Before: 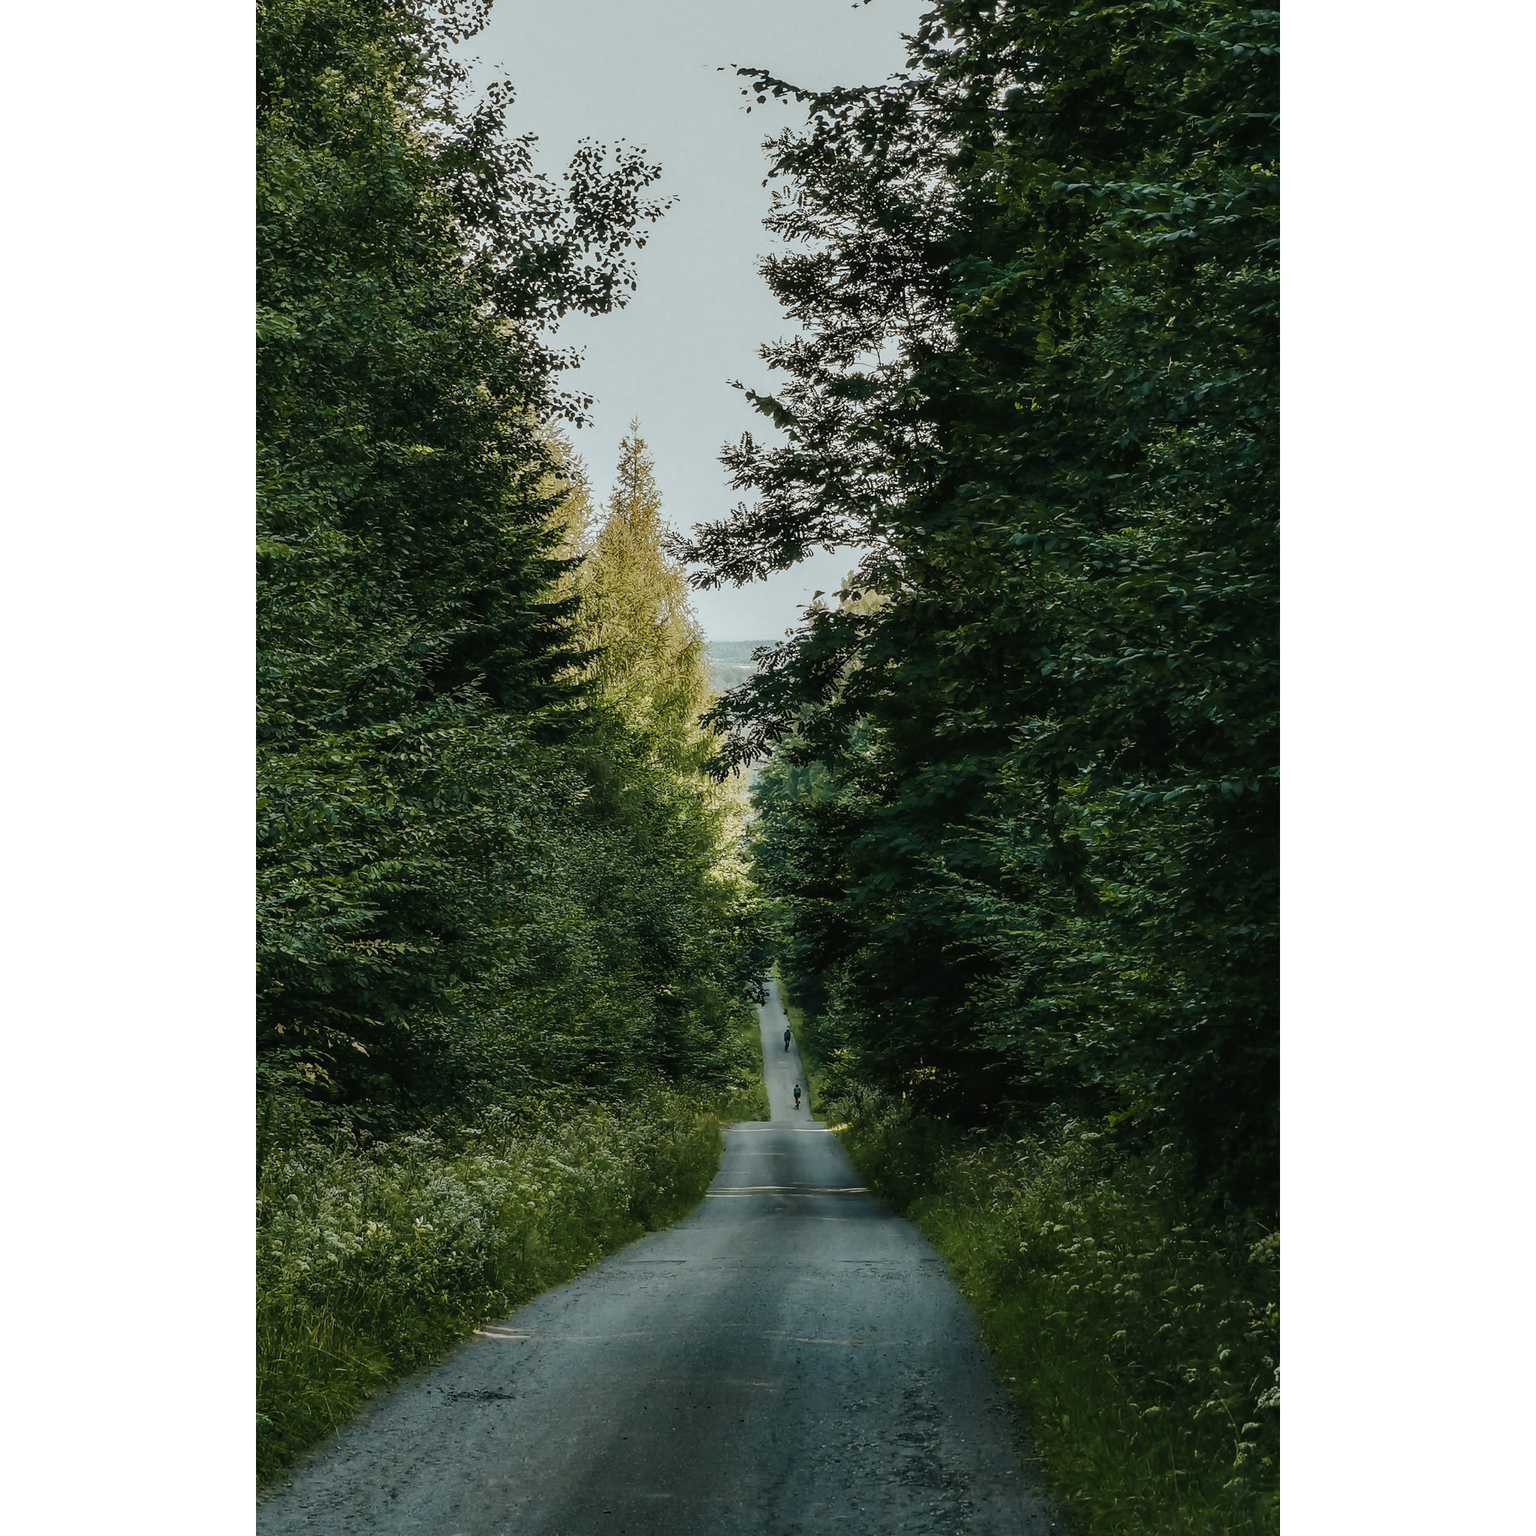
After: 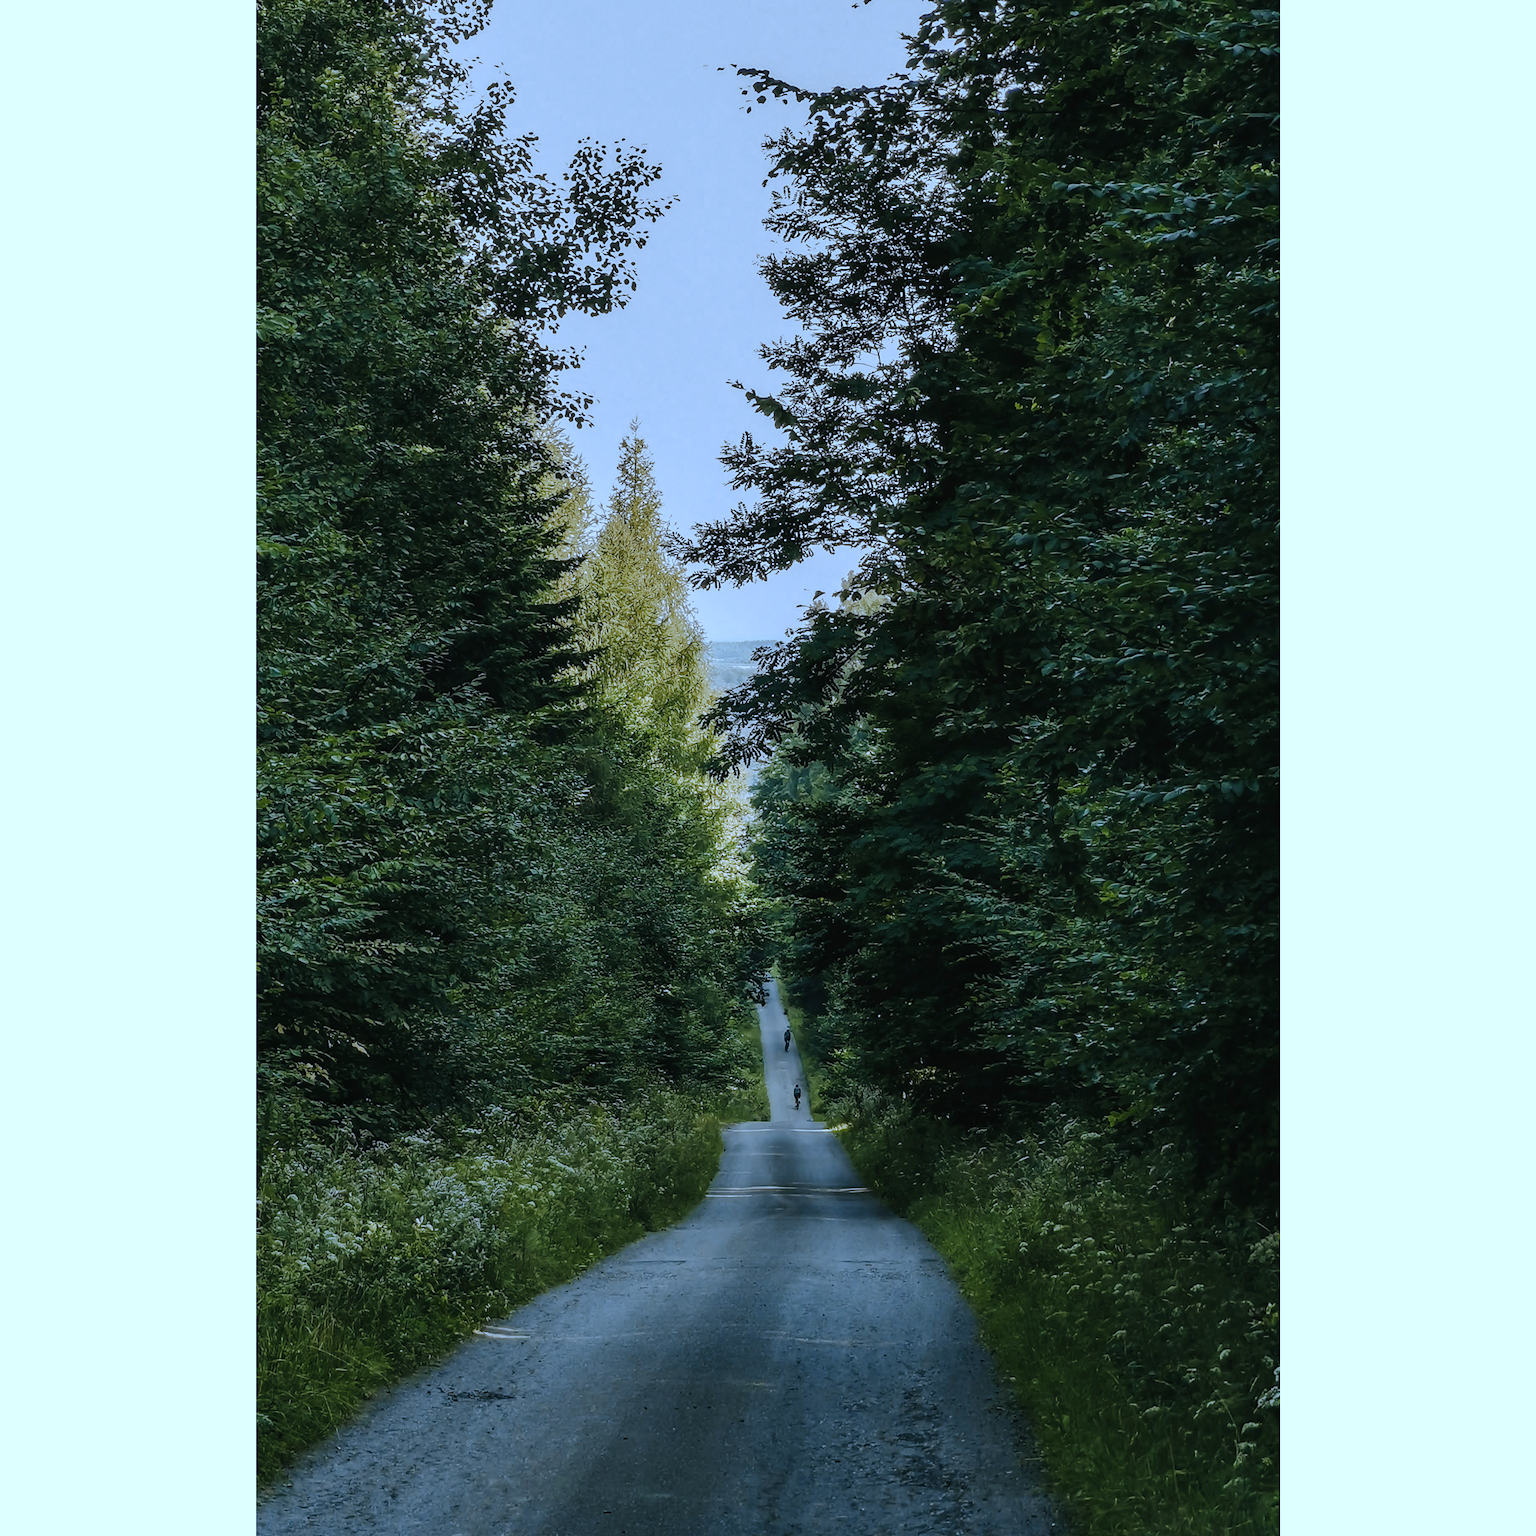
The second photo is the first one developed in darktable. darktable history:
white balance: red 0.871, blue 1.249
exposure: compensate highlight preservation false
